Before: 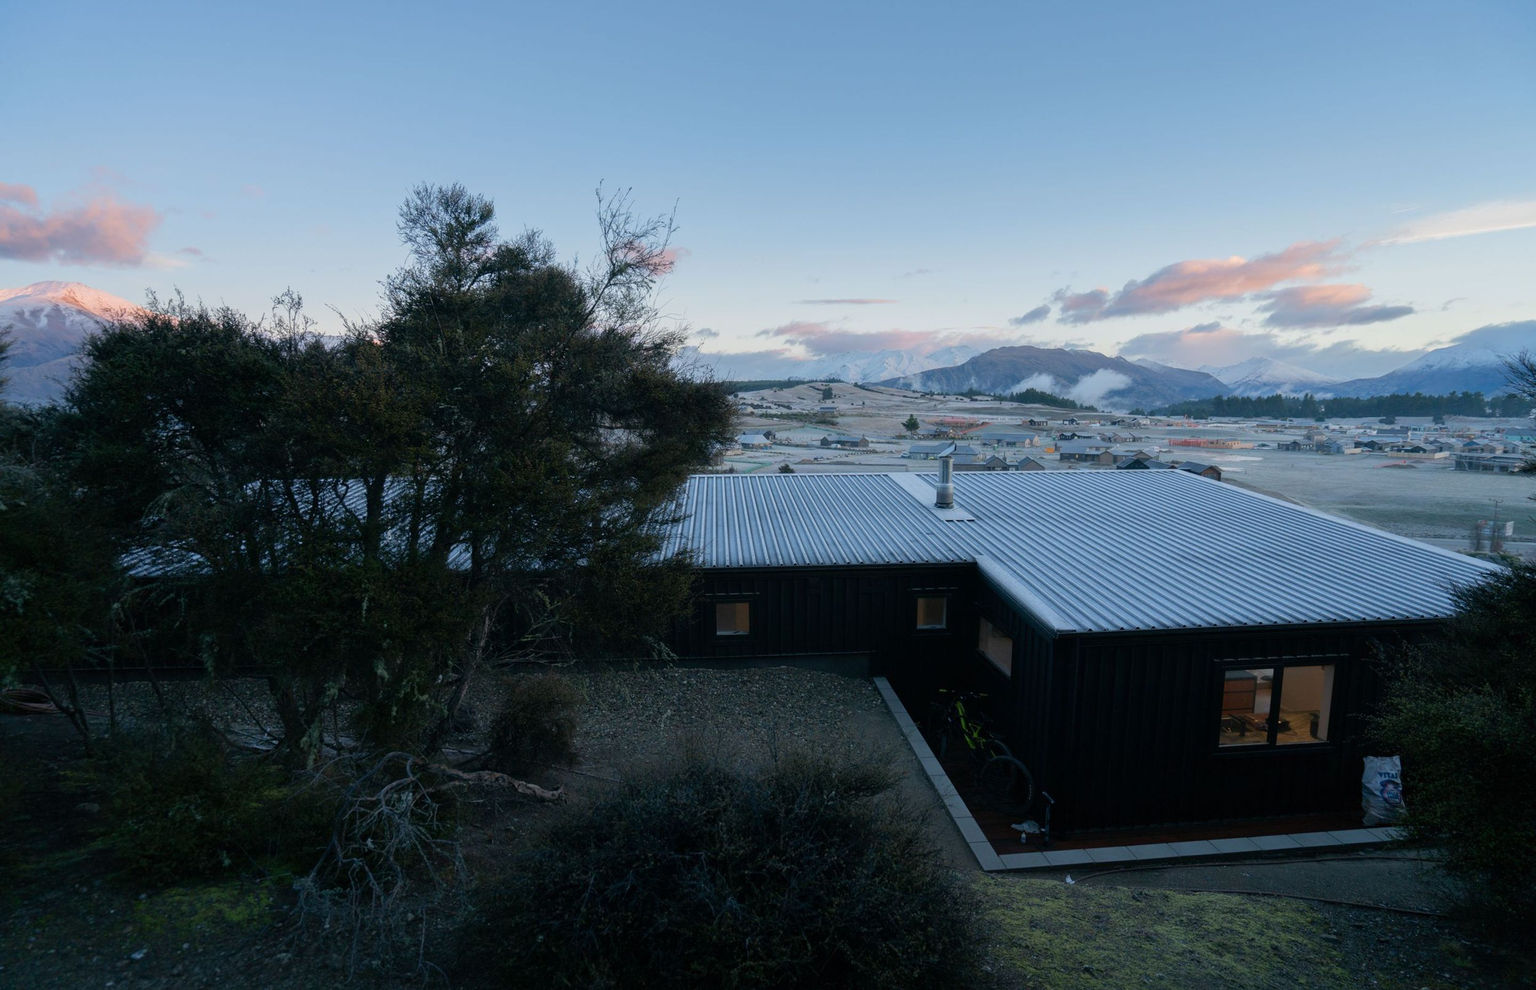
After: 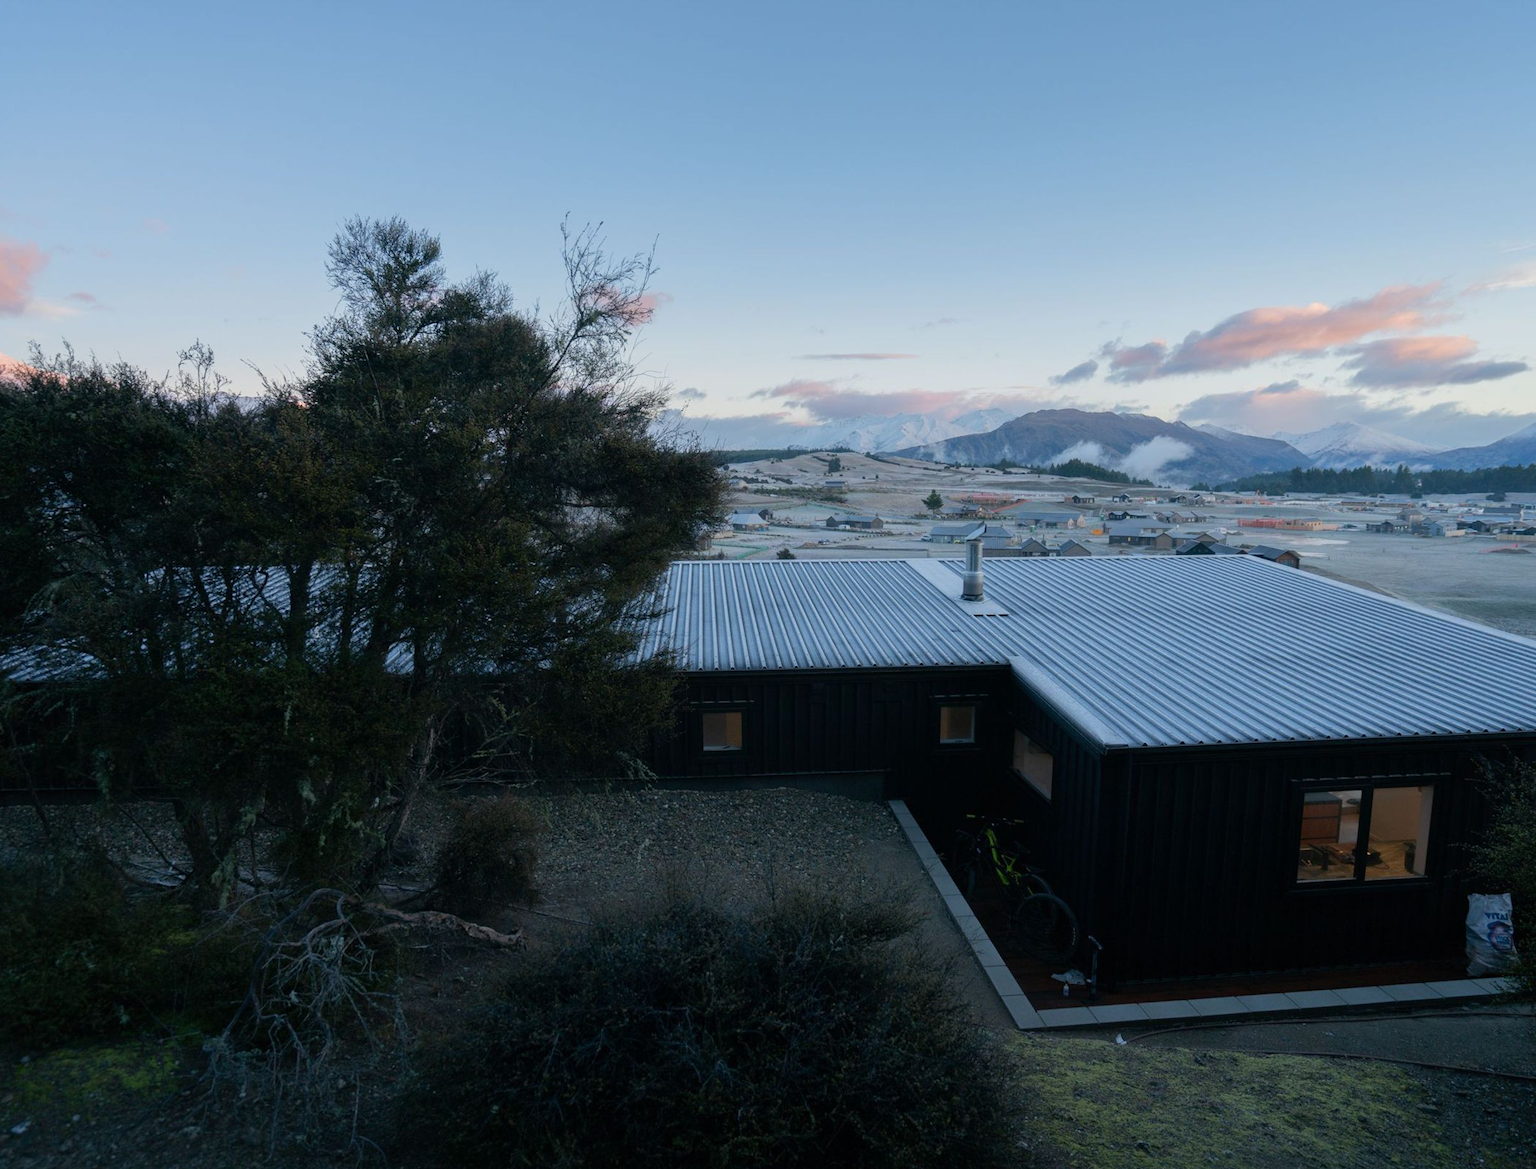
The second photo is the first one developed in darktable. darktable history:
crop: left 7.947%, right 7.404%
